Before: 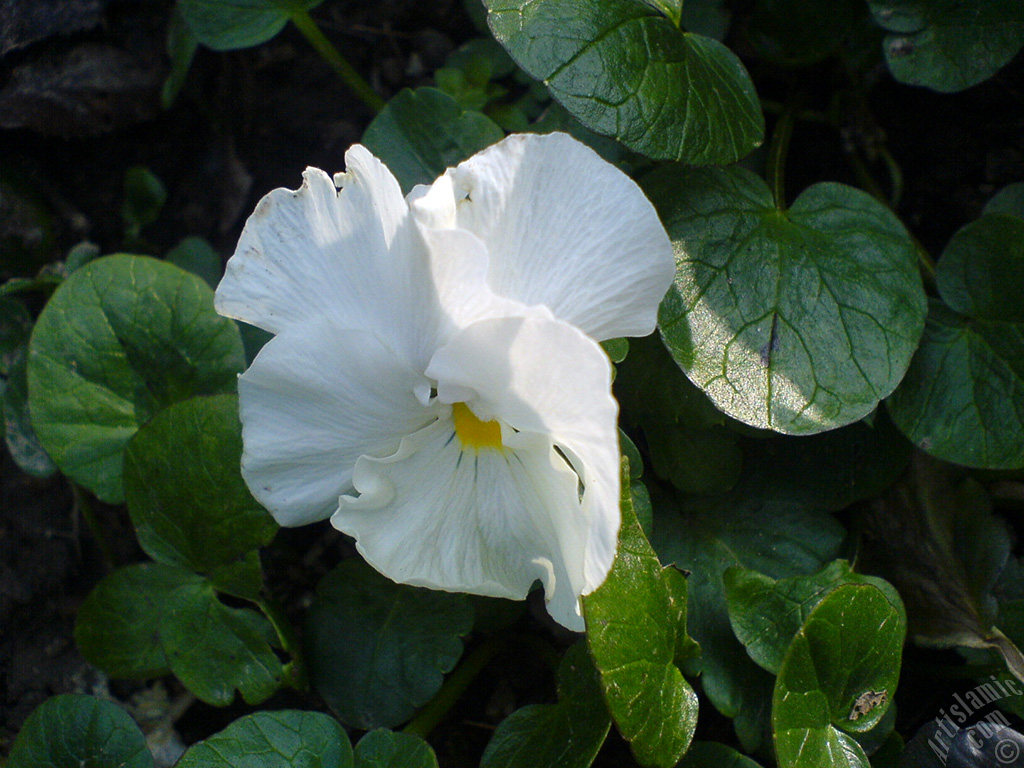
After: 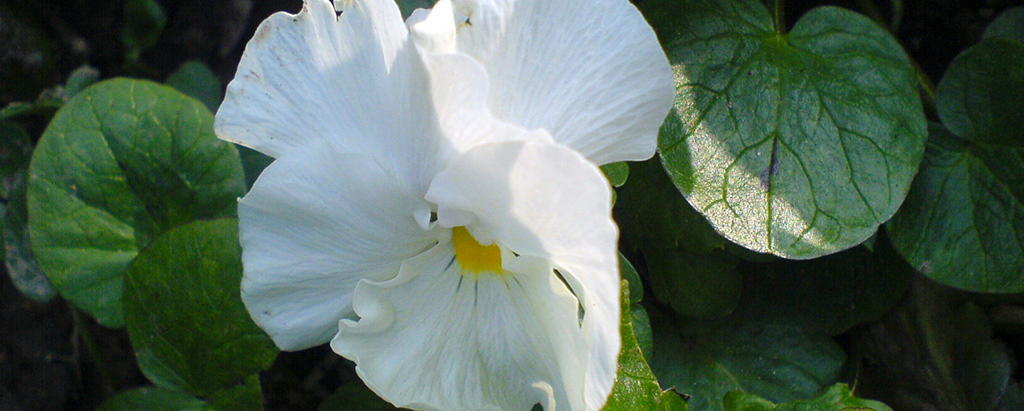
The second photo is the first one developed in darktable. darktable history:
contrast brightness saturation: contrast 0.03, brightness 0.06, saturation 0.13
crop and rotate: top 23.043%, bottom 23.437%
vignetting: fall-off radius 81.94%
